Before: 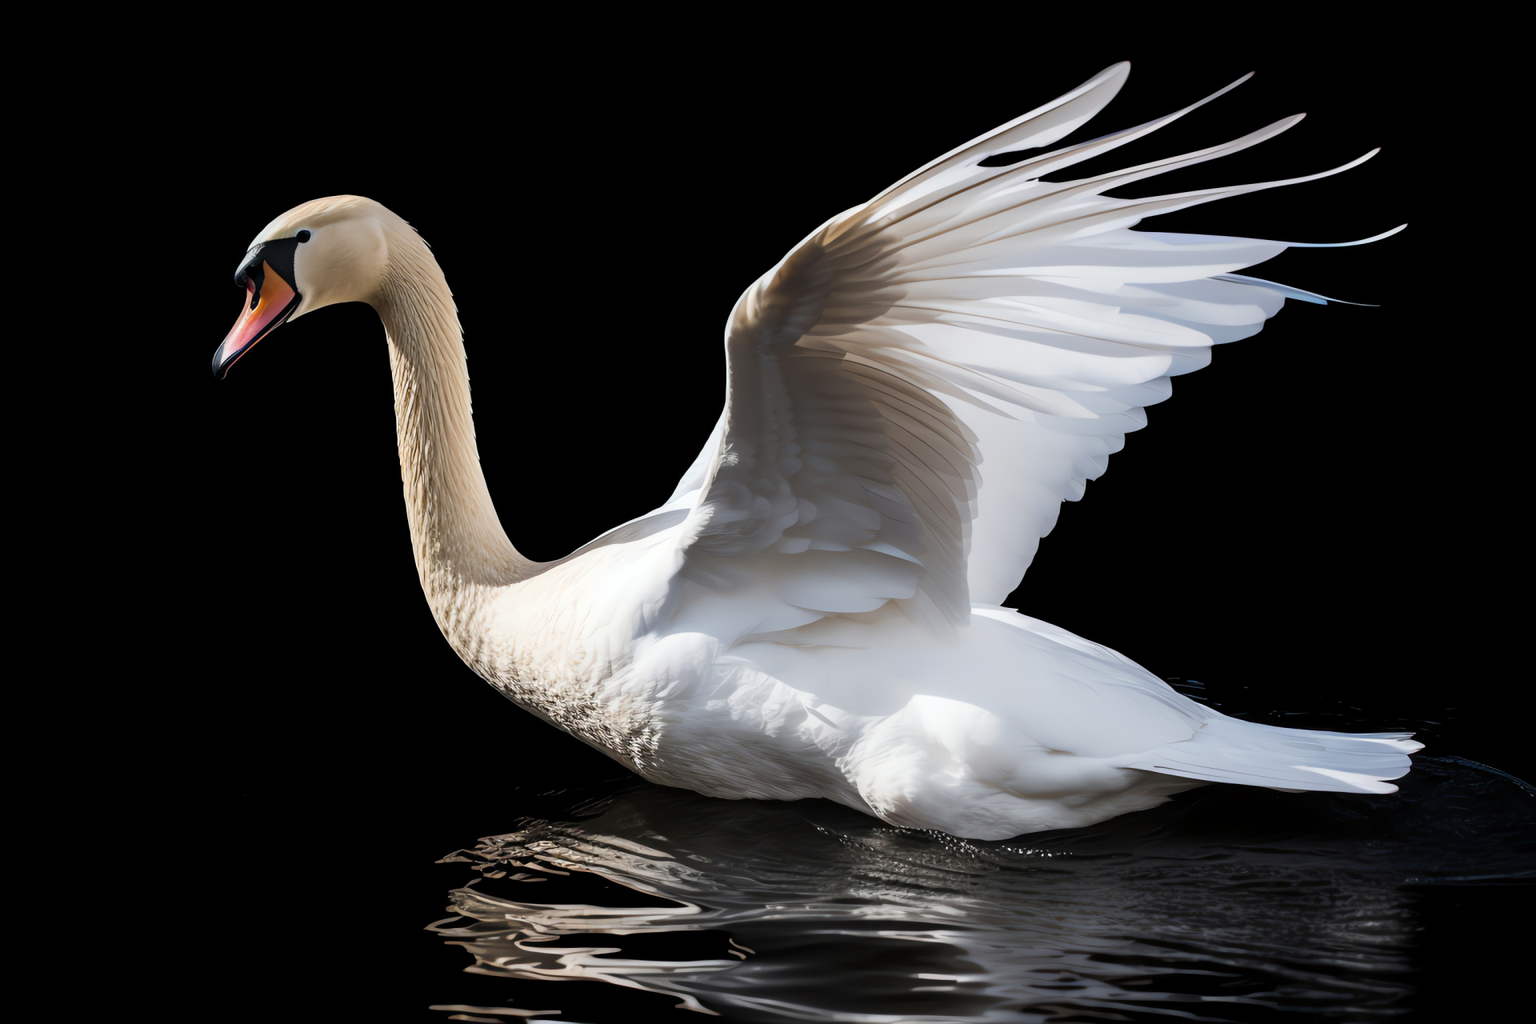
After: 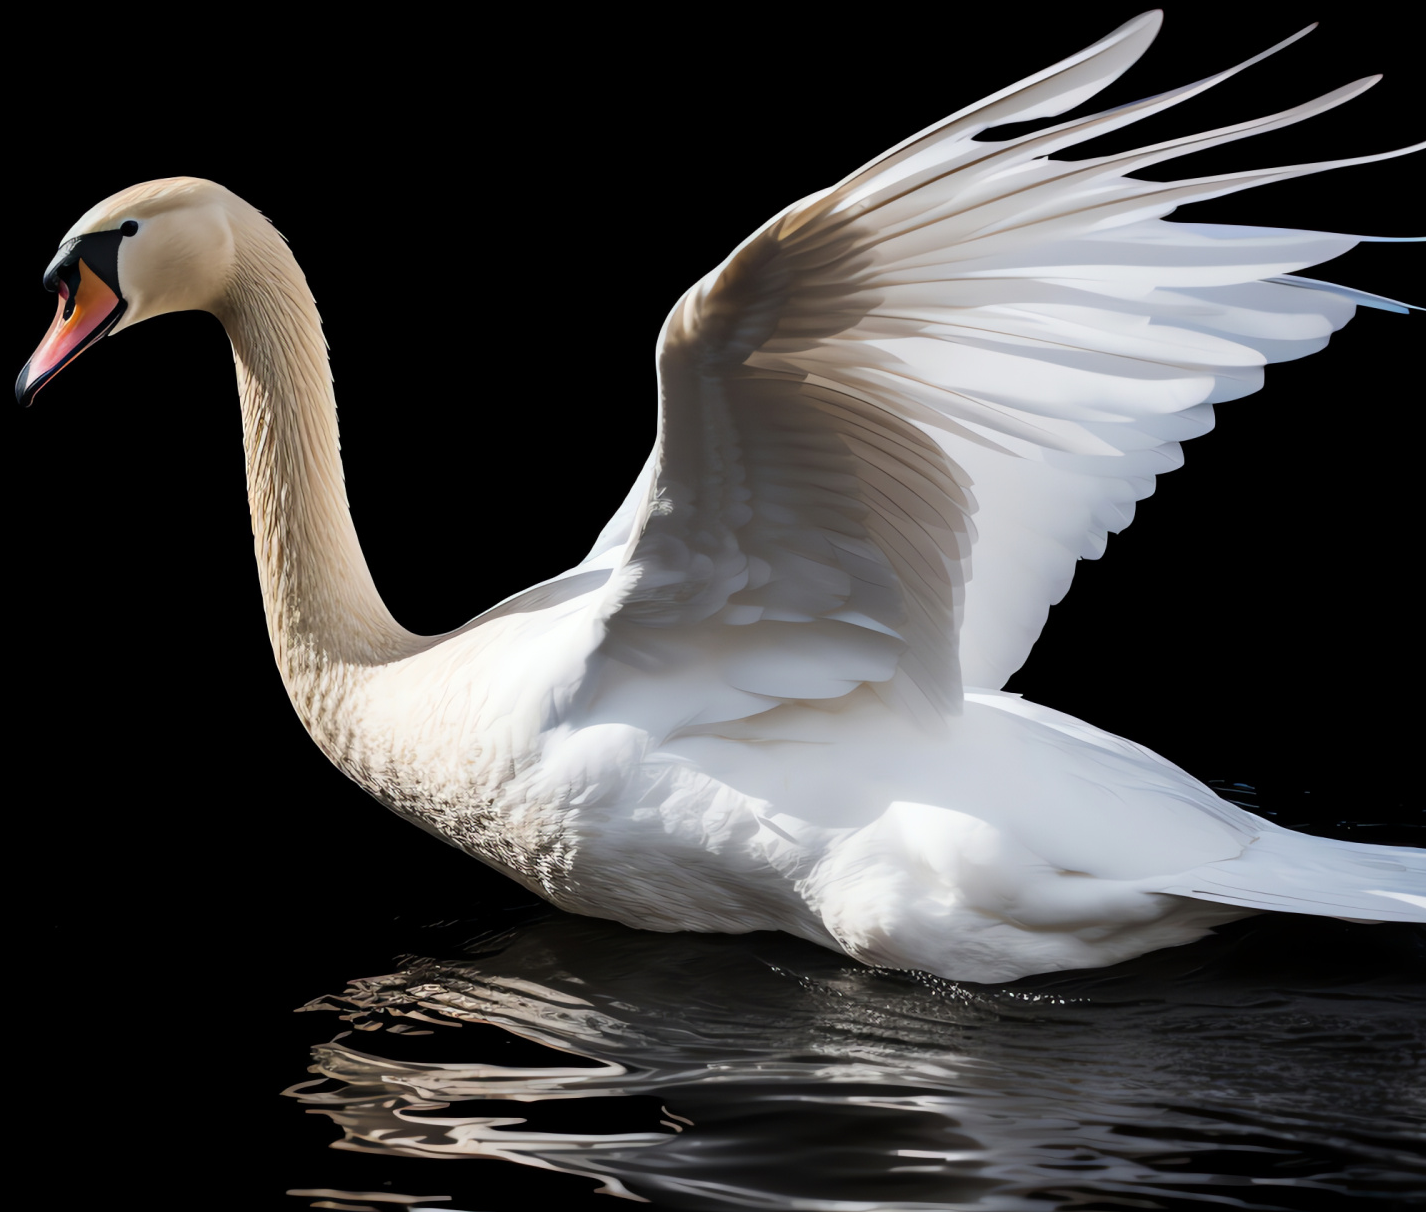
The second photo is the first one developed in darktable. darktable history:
crop and rotate: left 13.066%, top 5.261%, right 12.612%
